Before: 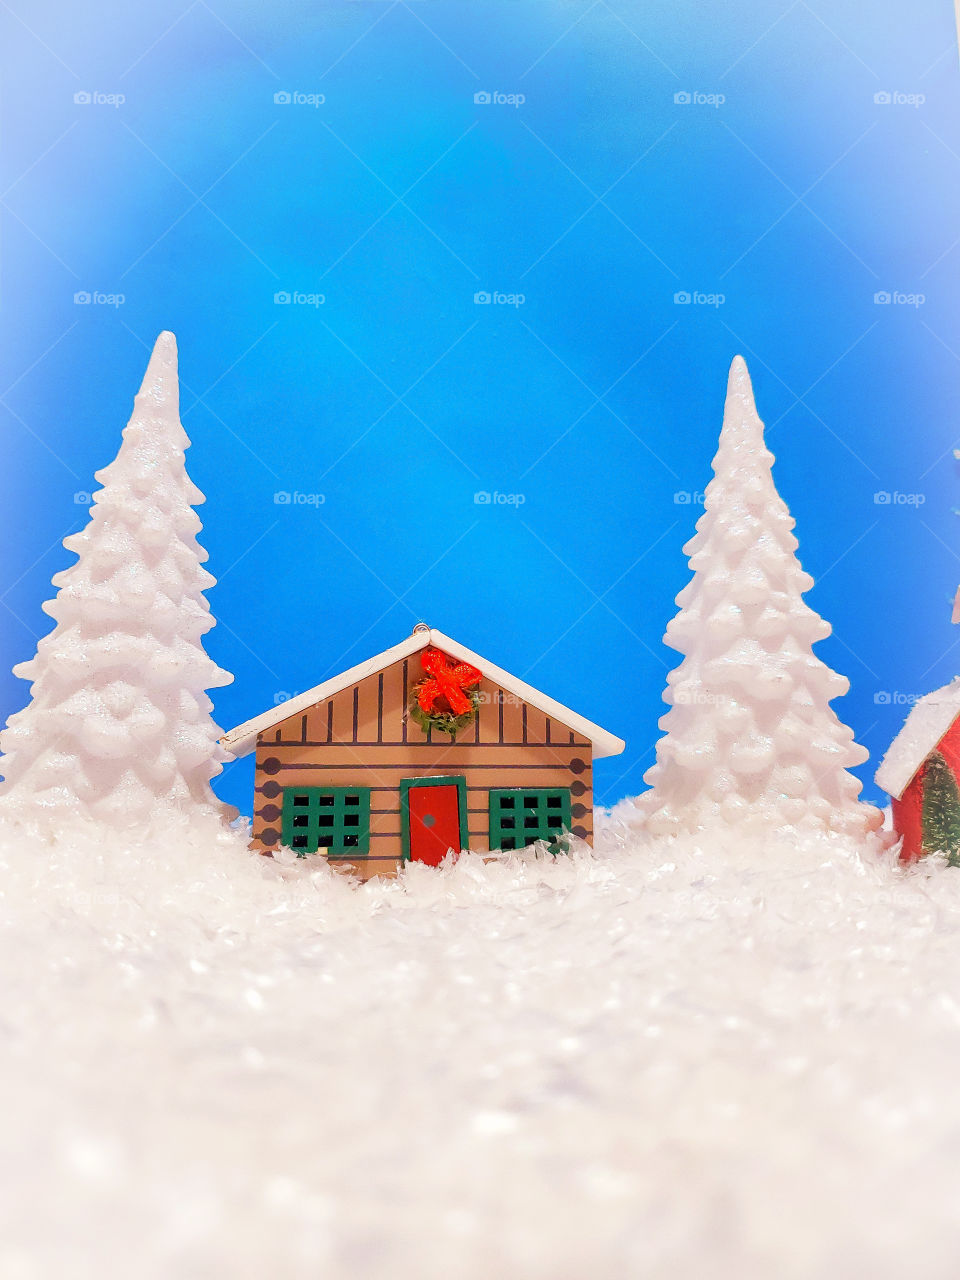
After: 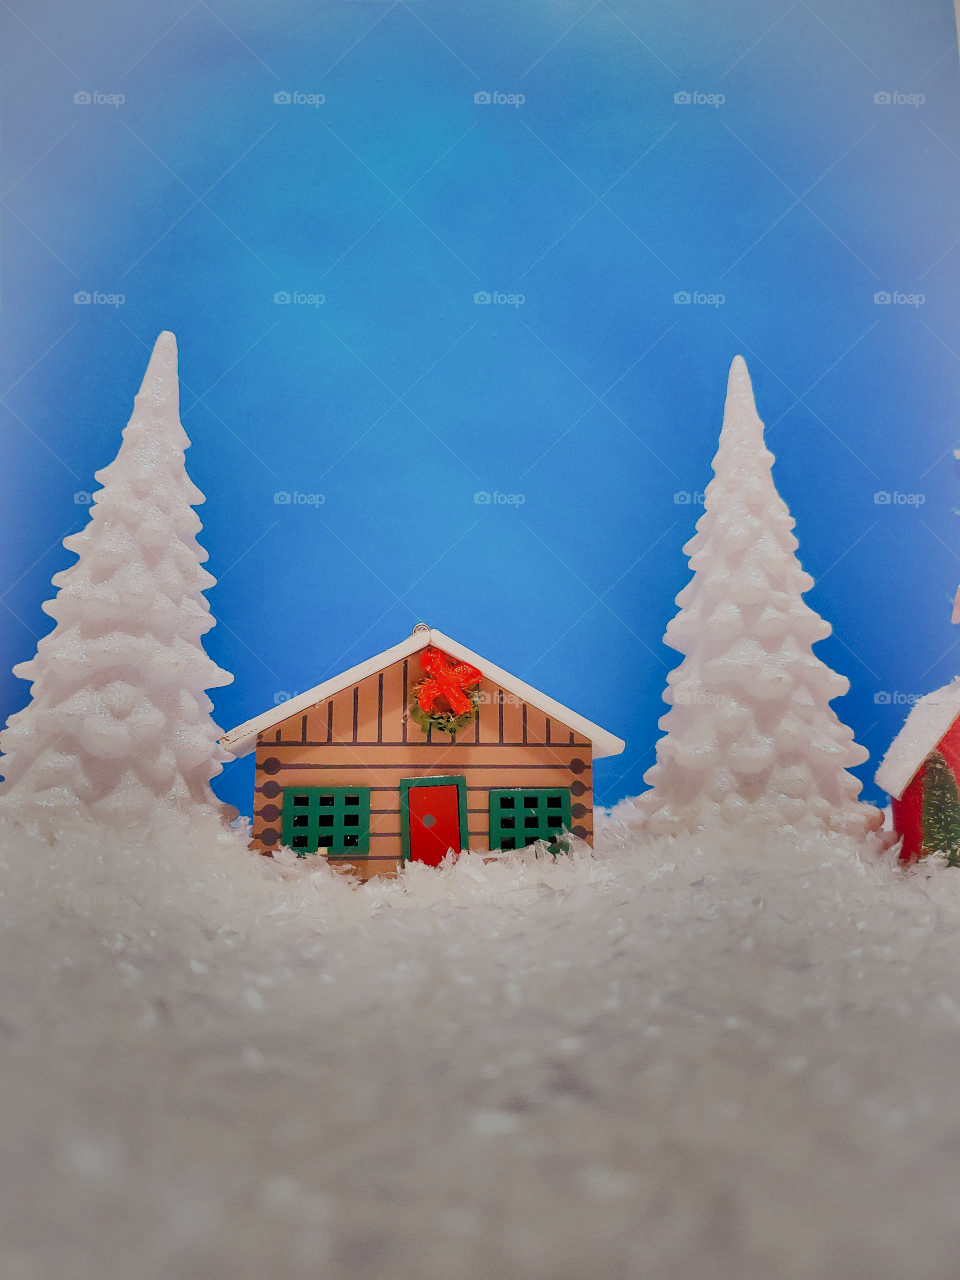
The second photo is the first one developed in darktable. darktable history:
filmic rgb: black relative exposure -7.29 EV, white relative exposure 5.05 EV, hardness 3.19, iterations of high-quality reconstruction 0
contrast brightness saturation: brightness 0.145
shadows and highlights: shadows 20.81, highlights -82.32, soften with gaussian
